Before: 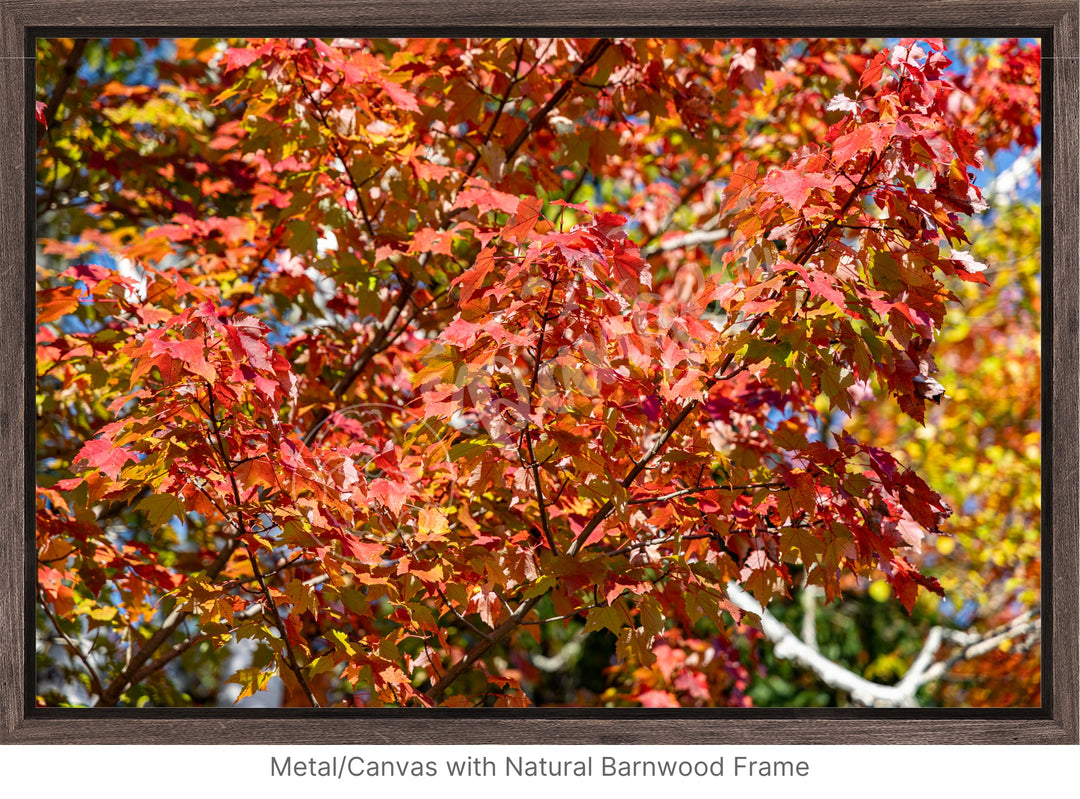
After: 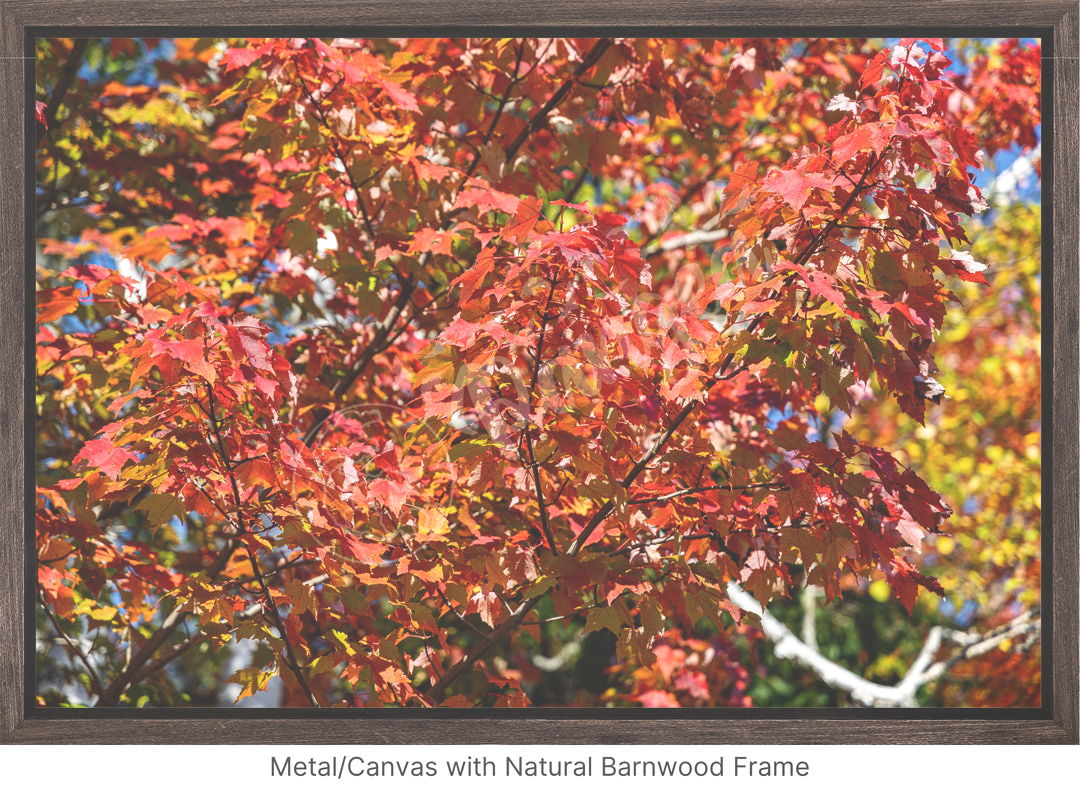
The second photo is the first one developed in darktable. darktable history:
shadows and highlights: shadows 48.01, highlights -41.76, soften with gaussian
exposure: black level correction -0.041, exposure 0.061 EV, compensate highlight preservation false
color calibration: illuminant same as pipeline (D50), adaptation XYZ, x 0.347, y 0.359, temperature 5014.72 K
